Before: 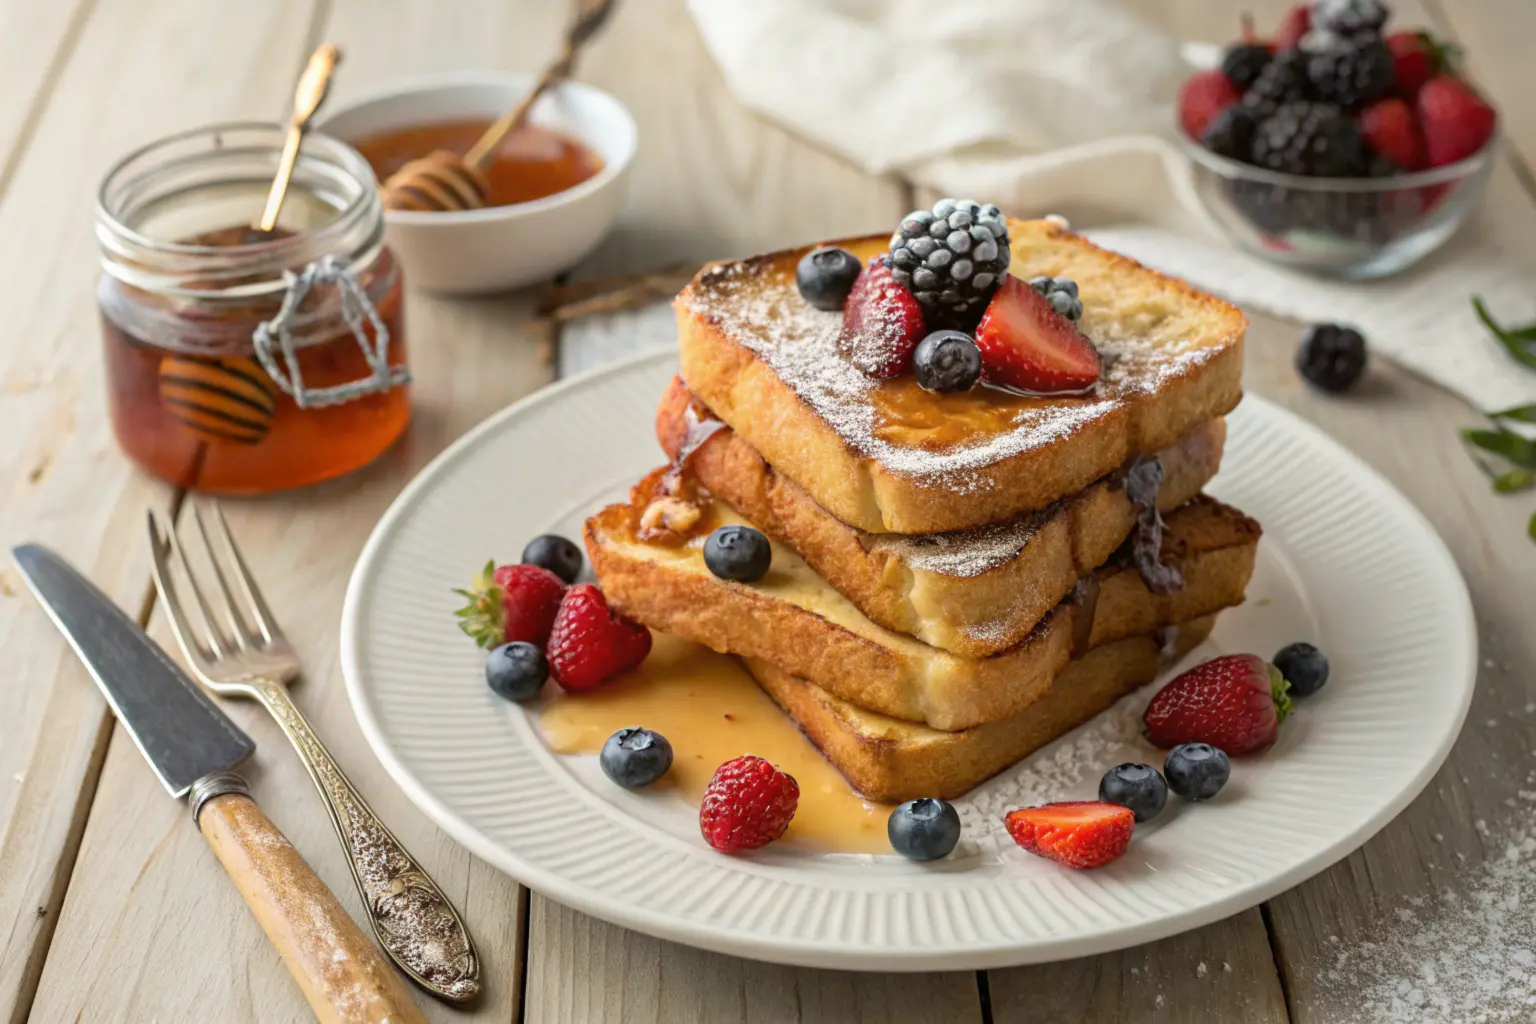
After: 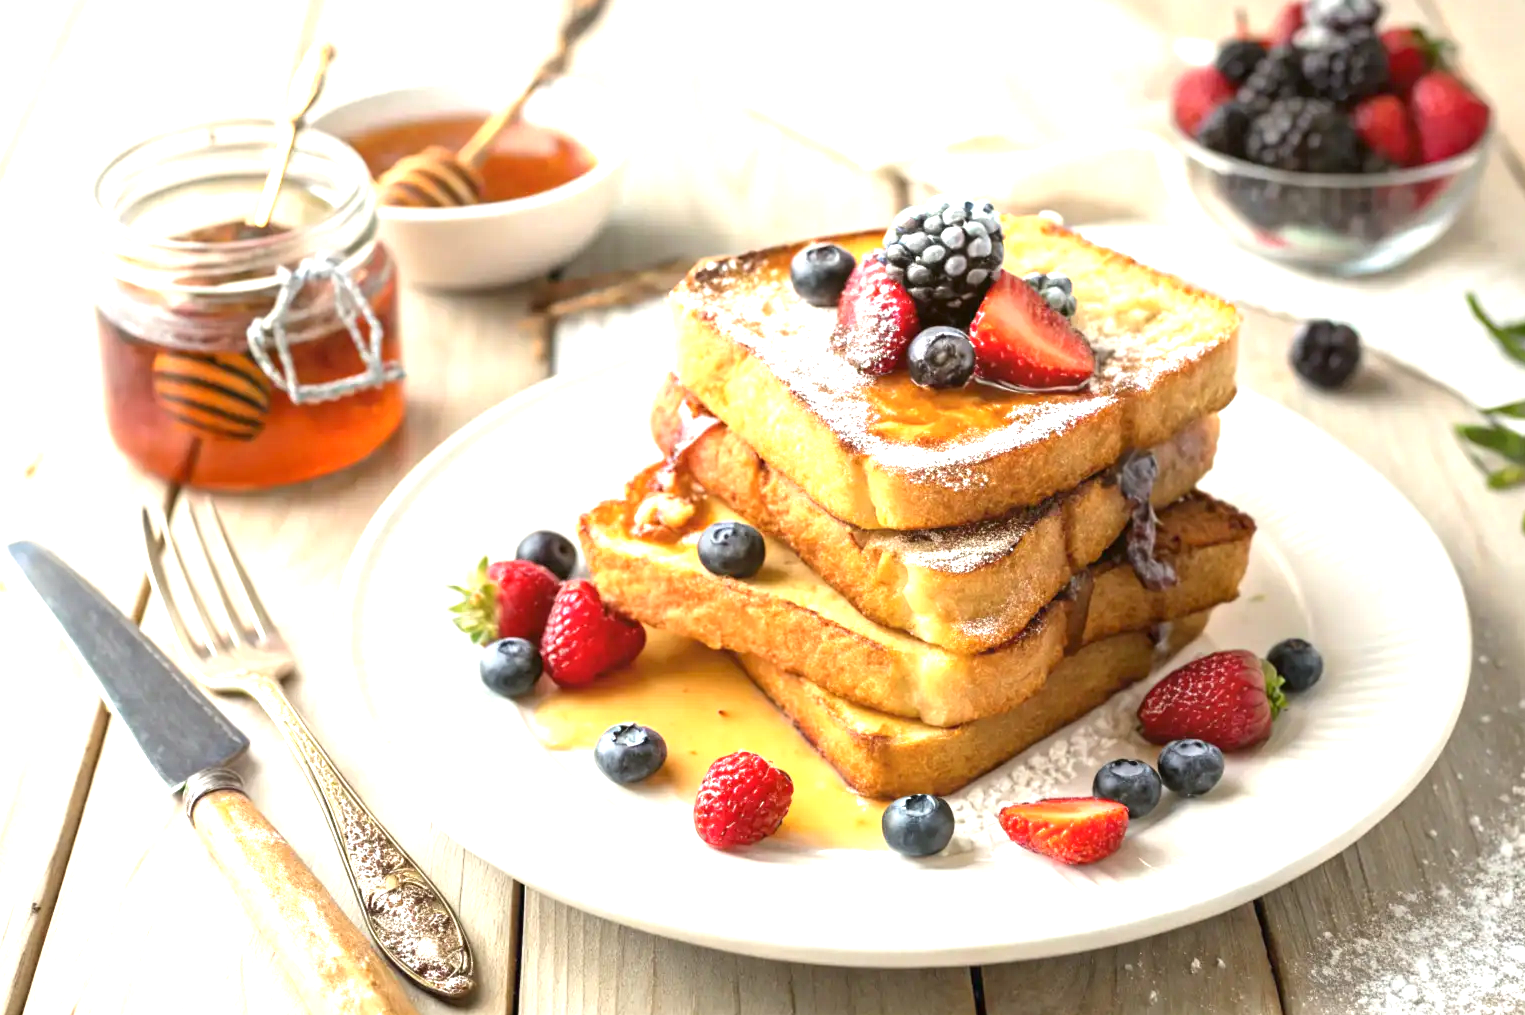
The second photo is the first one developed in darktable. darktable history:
exposure: black level correction 0, exposure 1.388 EV, compensate exposure bias true, compensate highlight preservation false
crop: left 0.434%, top 0.485%, right 0.244%, bottom 0.386%
